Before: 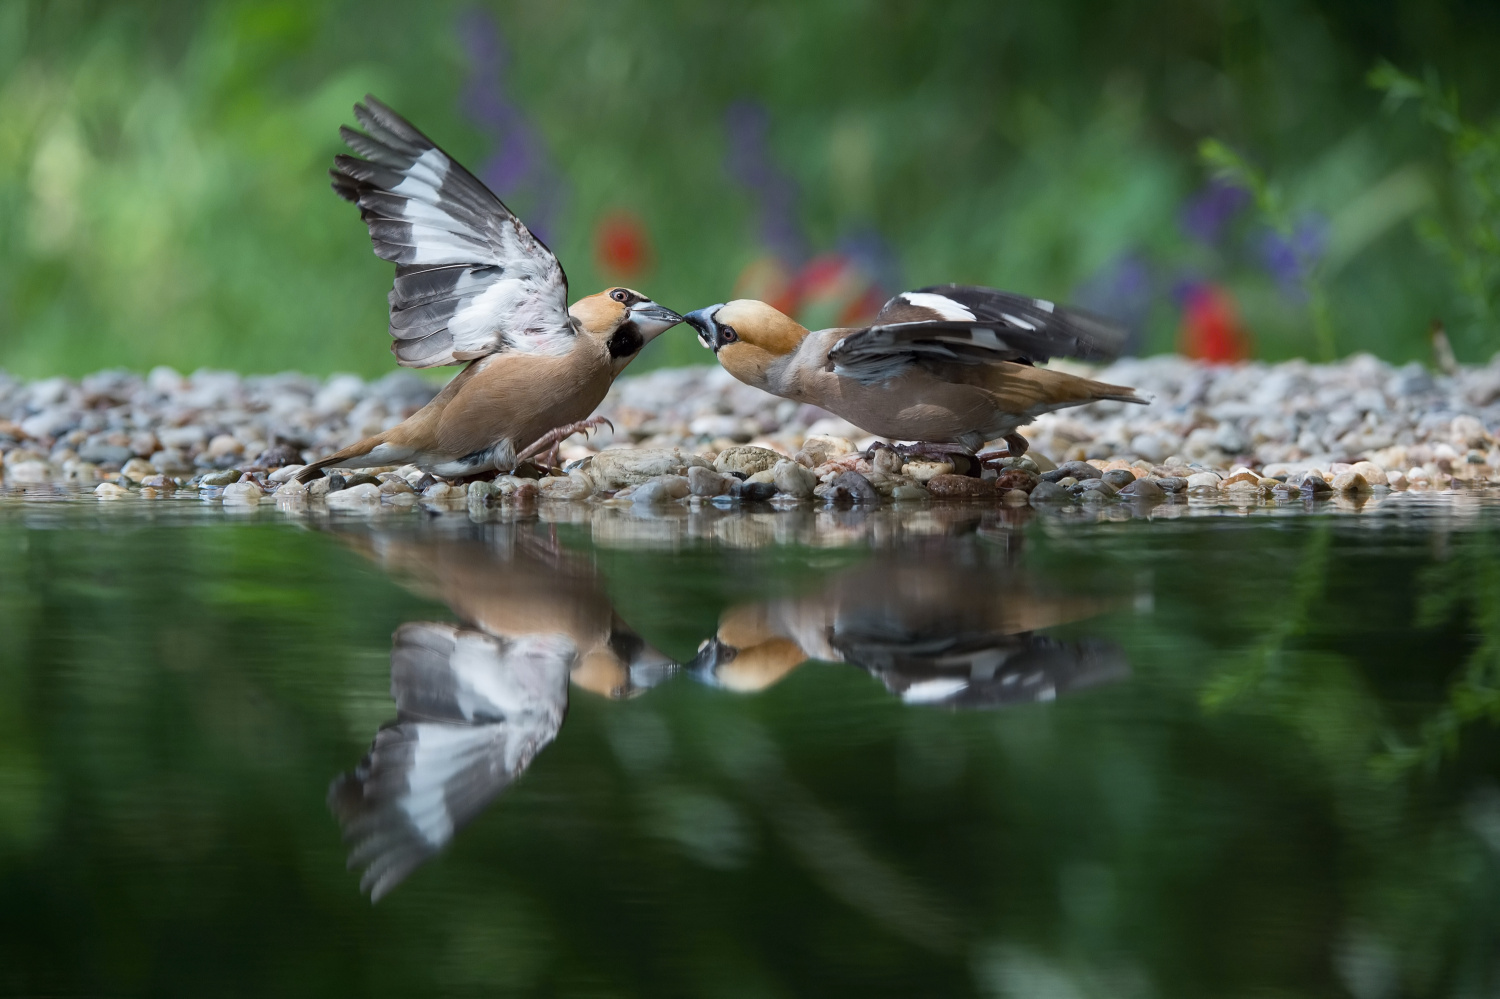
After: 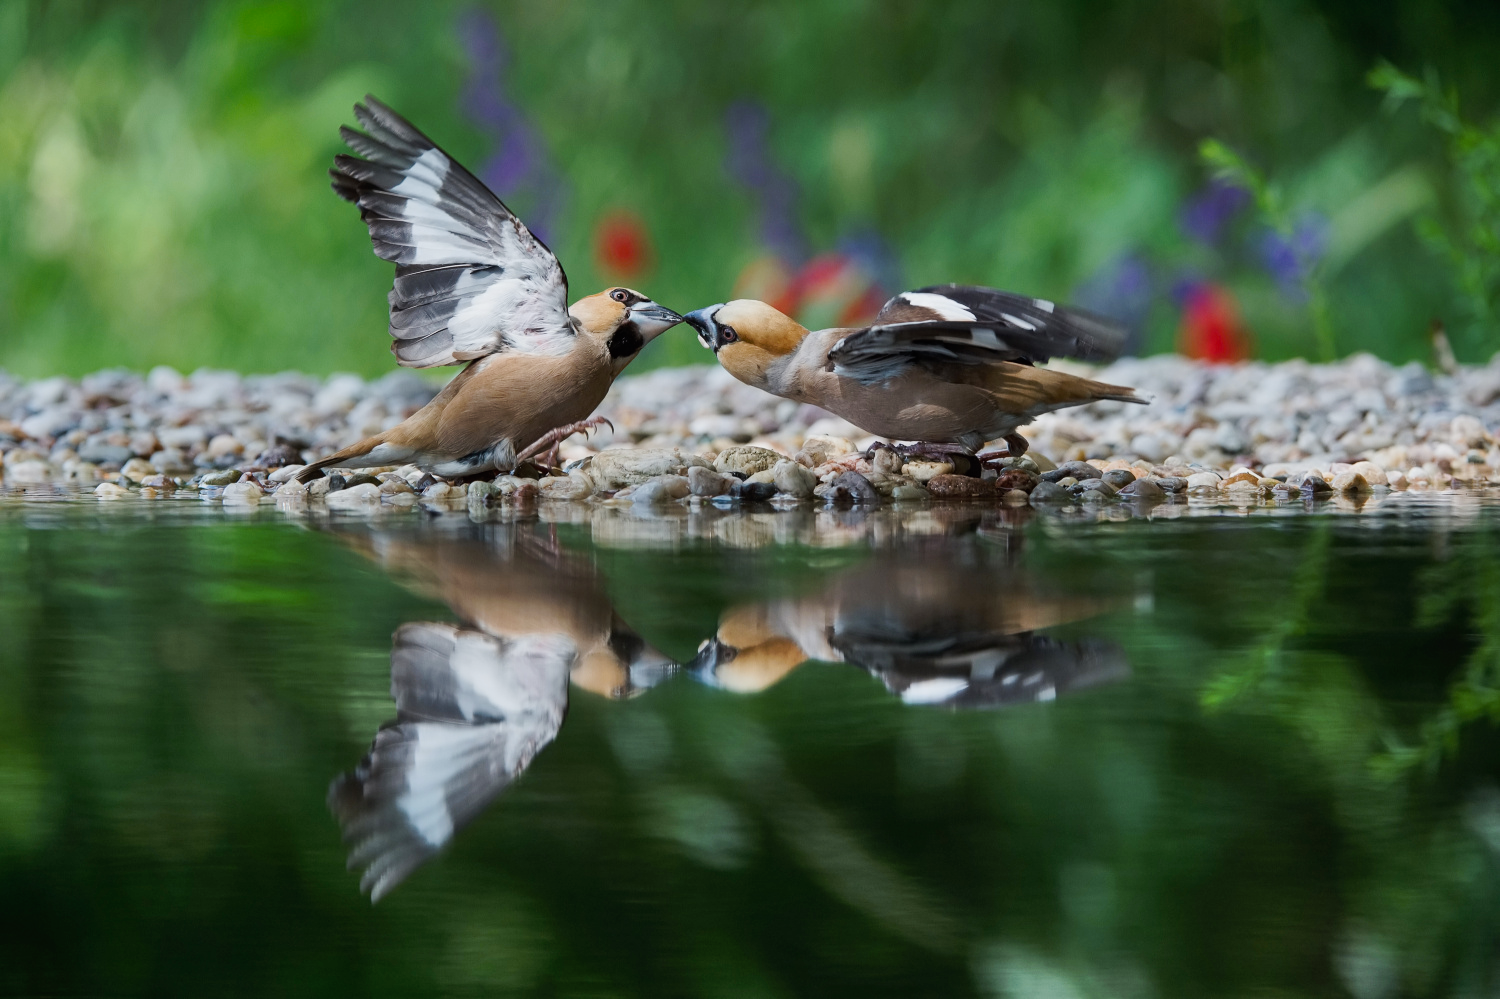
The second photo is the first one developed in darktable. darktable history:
contrast equalizer: octaves 7, y [[0.5, 0.5, 0.468, 0.5, 0.5, 0.5], [0.5 ×6], [0.5 ×6], [0 ×6], [0 ×6]]
shadows and highlights: shadows 47.15, highlights -41.17, soften with gaussian
tone curve: curves: ch0 [(0, 0) (0.068, 0.031) (0.175, 0.132) (0.337, 0.304) (0.498, 0.511) (0.748, 0.762) (0.993, 0.954)]; ch1 [(0, 0) (0.294, 0.184) (0.359, 0.34) (0.362, 0.35) (0.43, 0.41) (0.476, 0.457) (0.499, 0.5) (0.529, 0.523) (0.677, 0.762) (1, 1)]; ch2 [(0, 0) (0.431, 0.419) (0.495, 0.502) (0.524, 0.534) (0.557, 0.56) (0.634, 0.654) (0.728, 0.722) (1, 1)], preserve colors none
